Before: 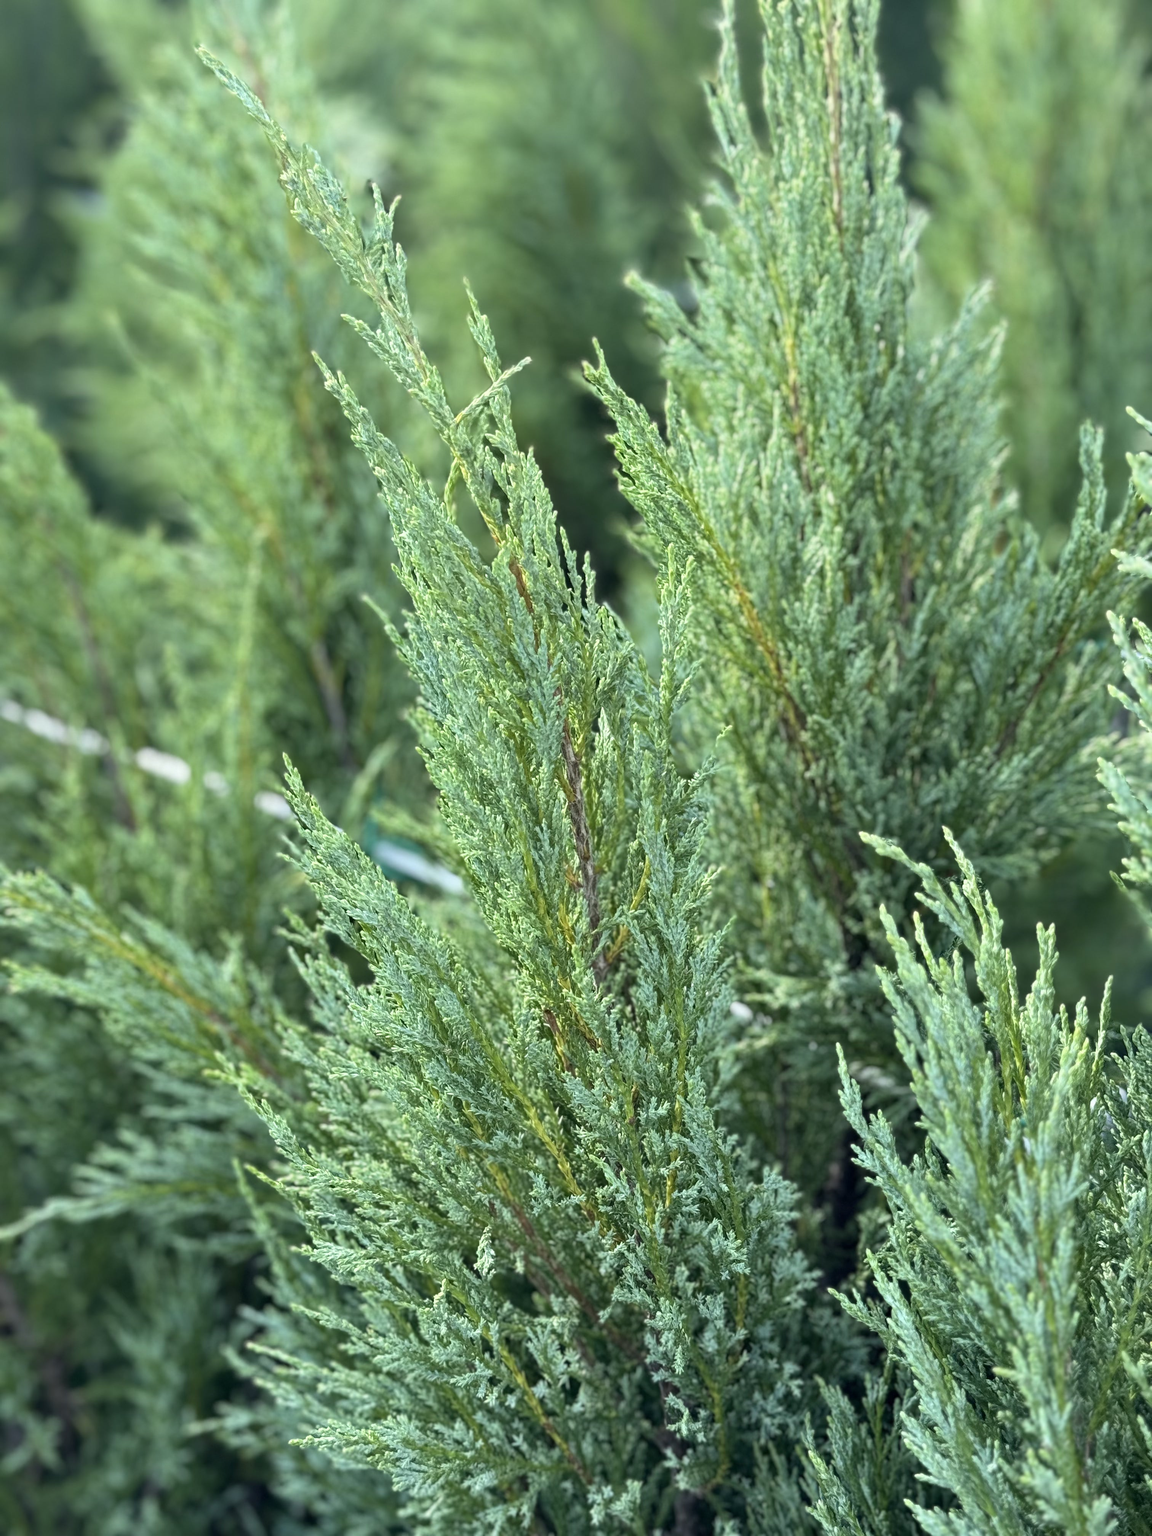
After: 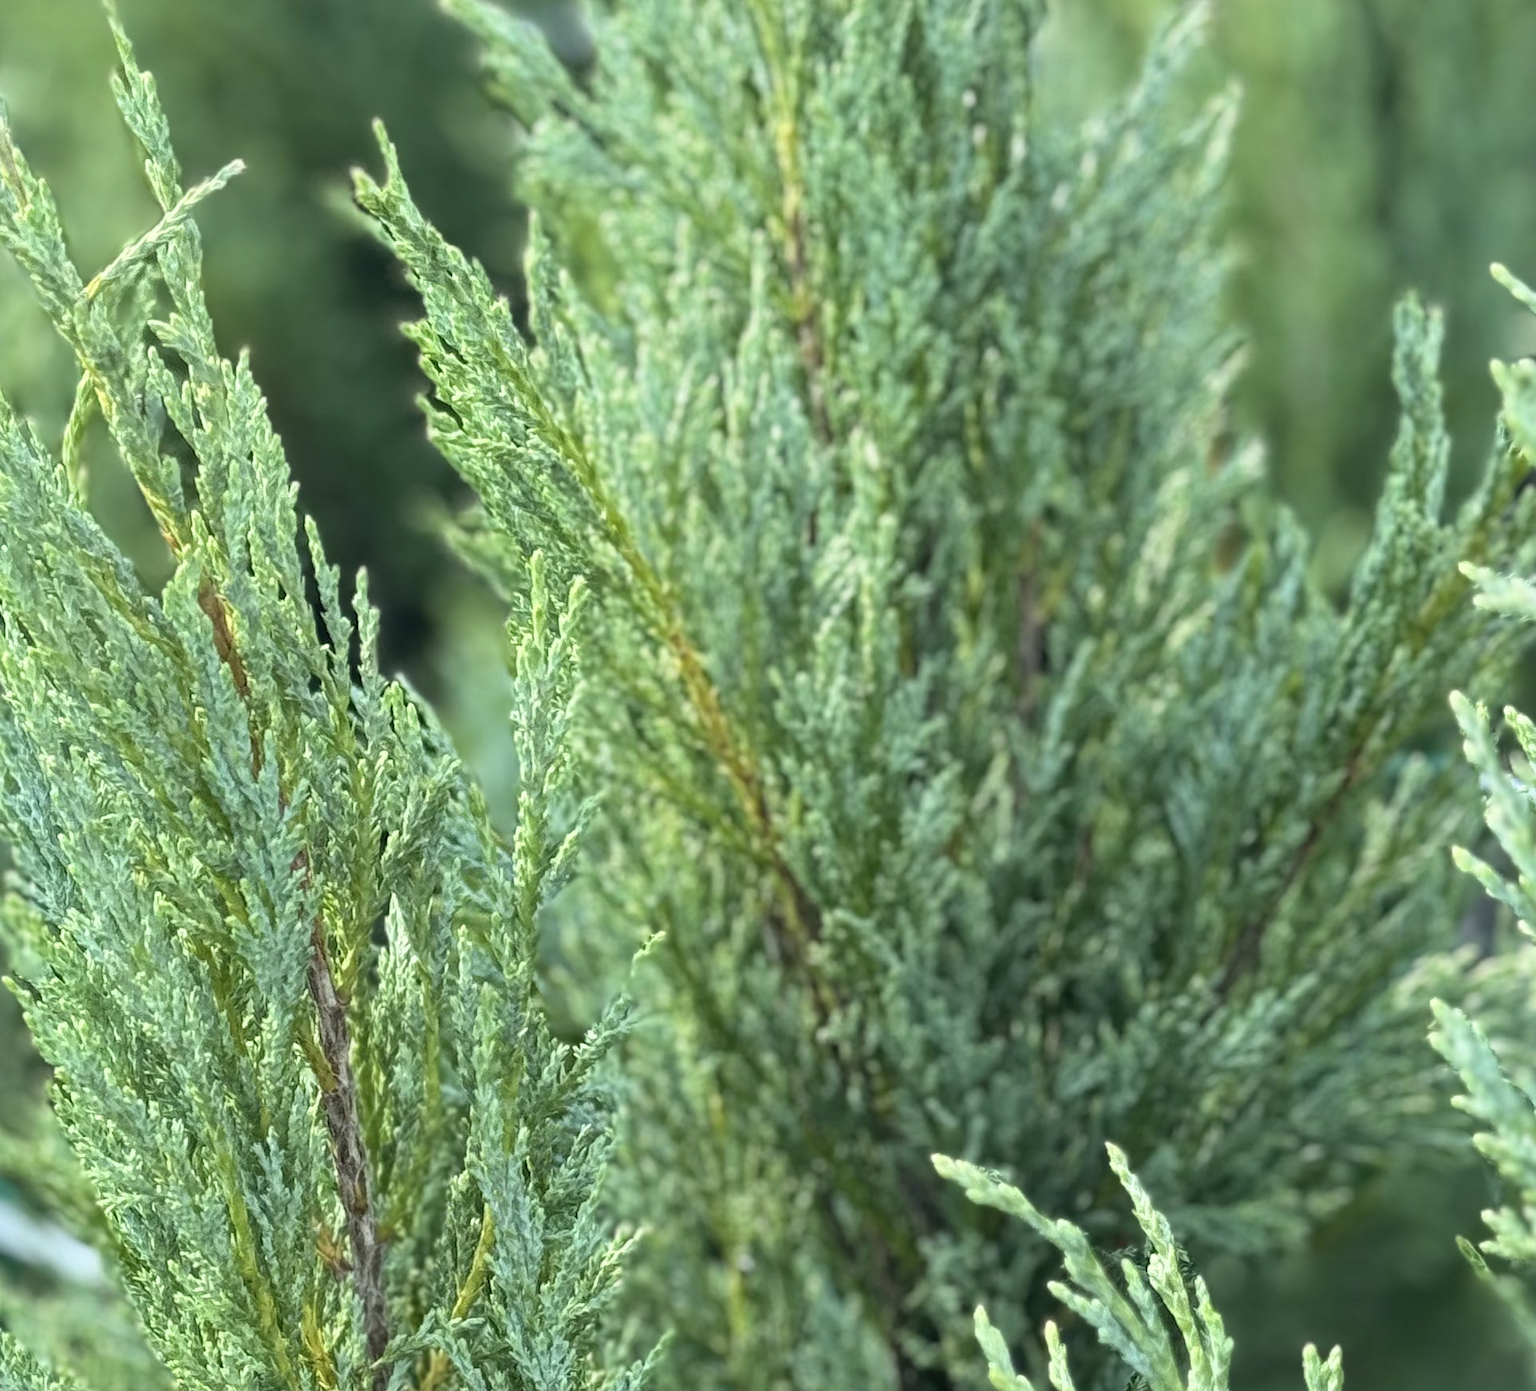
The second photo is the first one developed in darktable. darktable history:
bloom: size 13.65%, threshold 98.39%, strength 4.82%
crop: left 36.005%, top 18.293%, right 0.31%, bottom 38.444%
